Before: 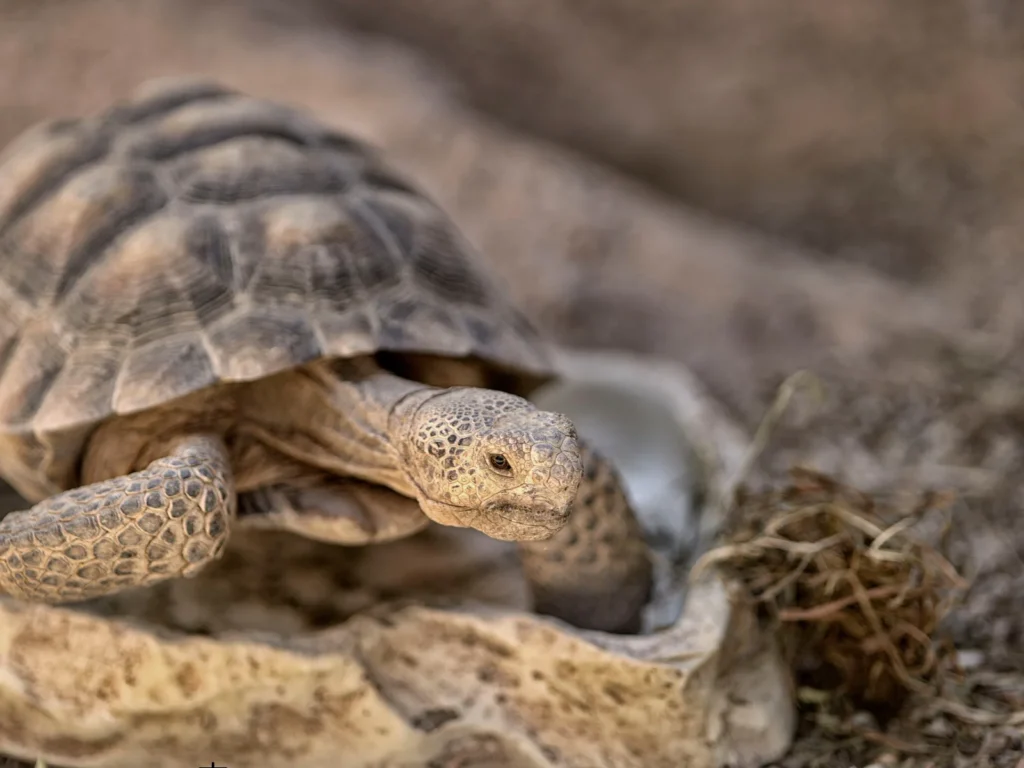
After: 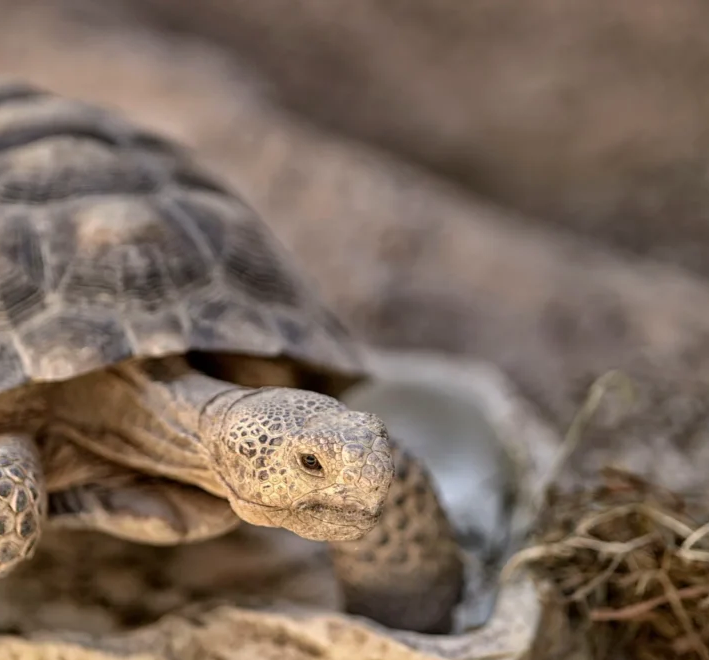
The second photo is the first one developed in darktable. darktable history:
crop: left 18.479%, right 12.2%, bottom 13.971%
exposure: exposure 0.131 EV, compensate highlight preservation false
